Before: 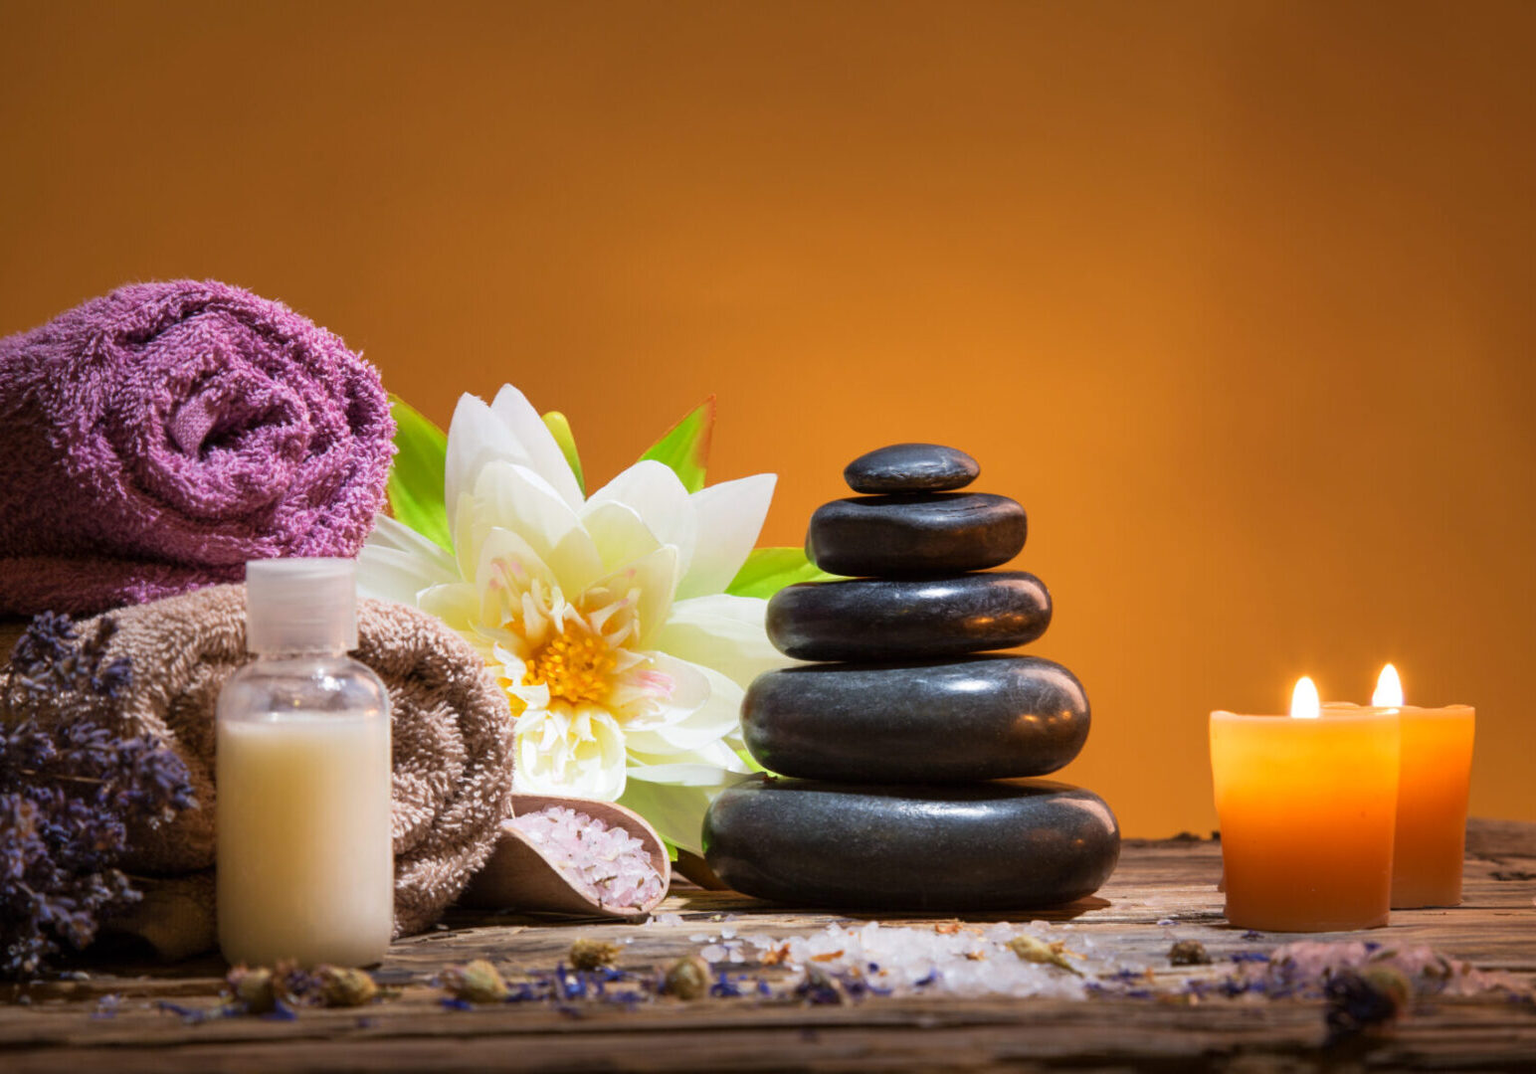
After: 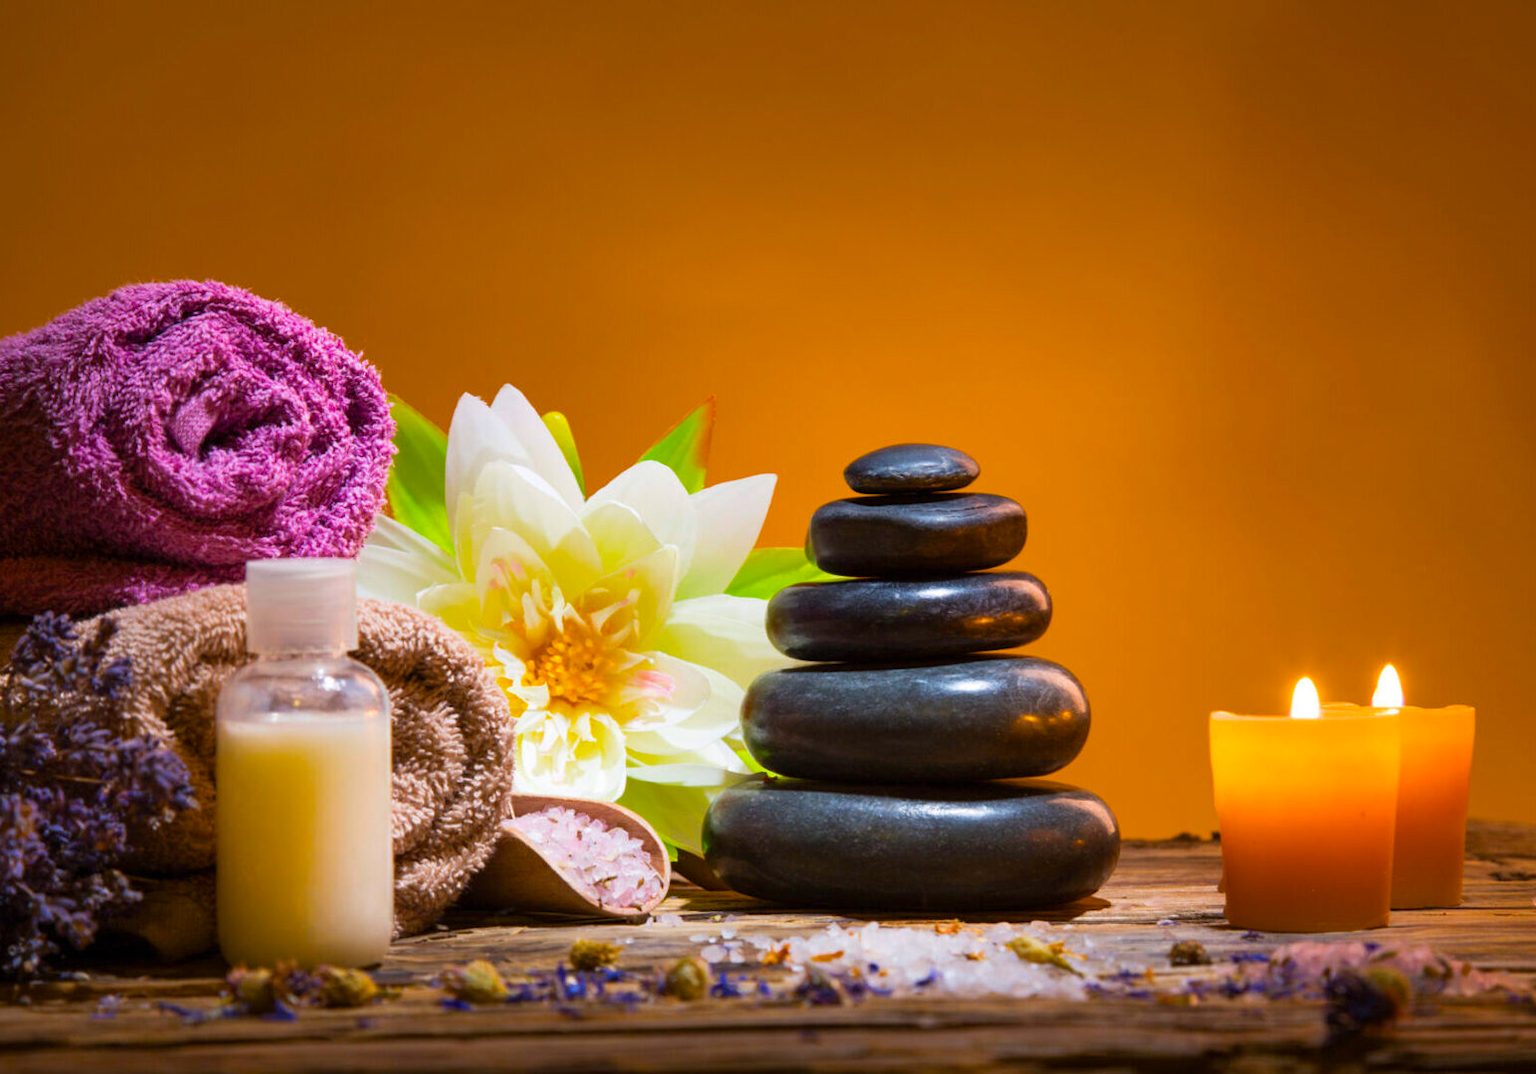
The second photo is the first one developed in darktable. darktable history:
color balance rgb: power › hue 72.31°, linear chroma grading › global chroma 8.713%, perceptual saturation grading › global saturation 32.803%, global vibrance 20%
